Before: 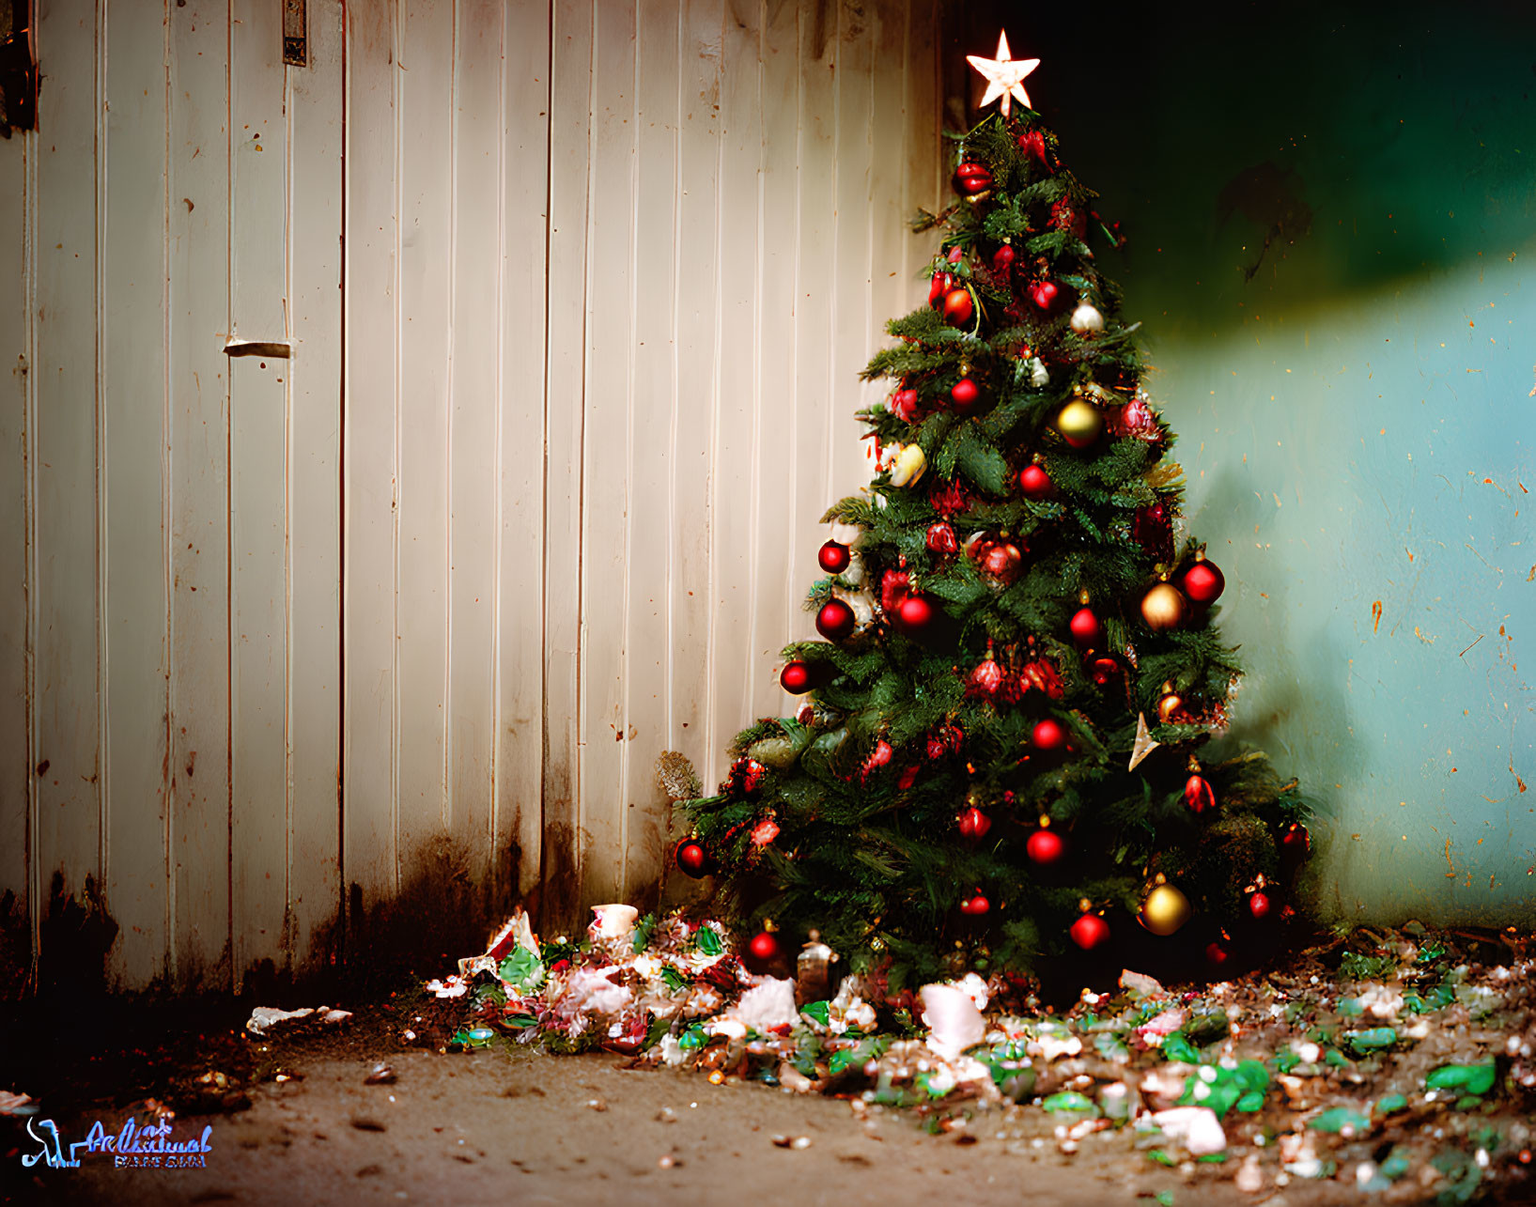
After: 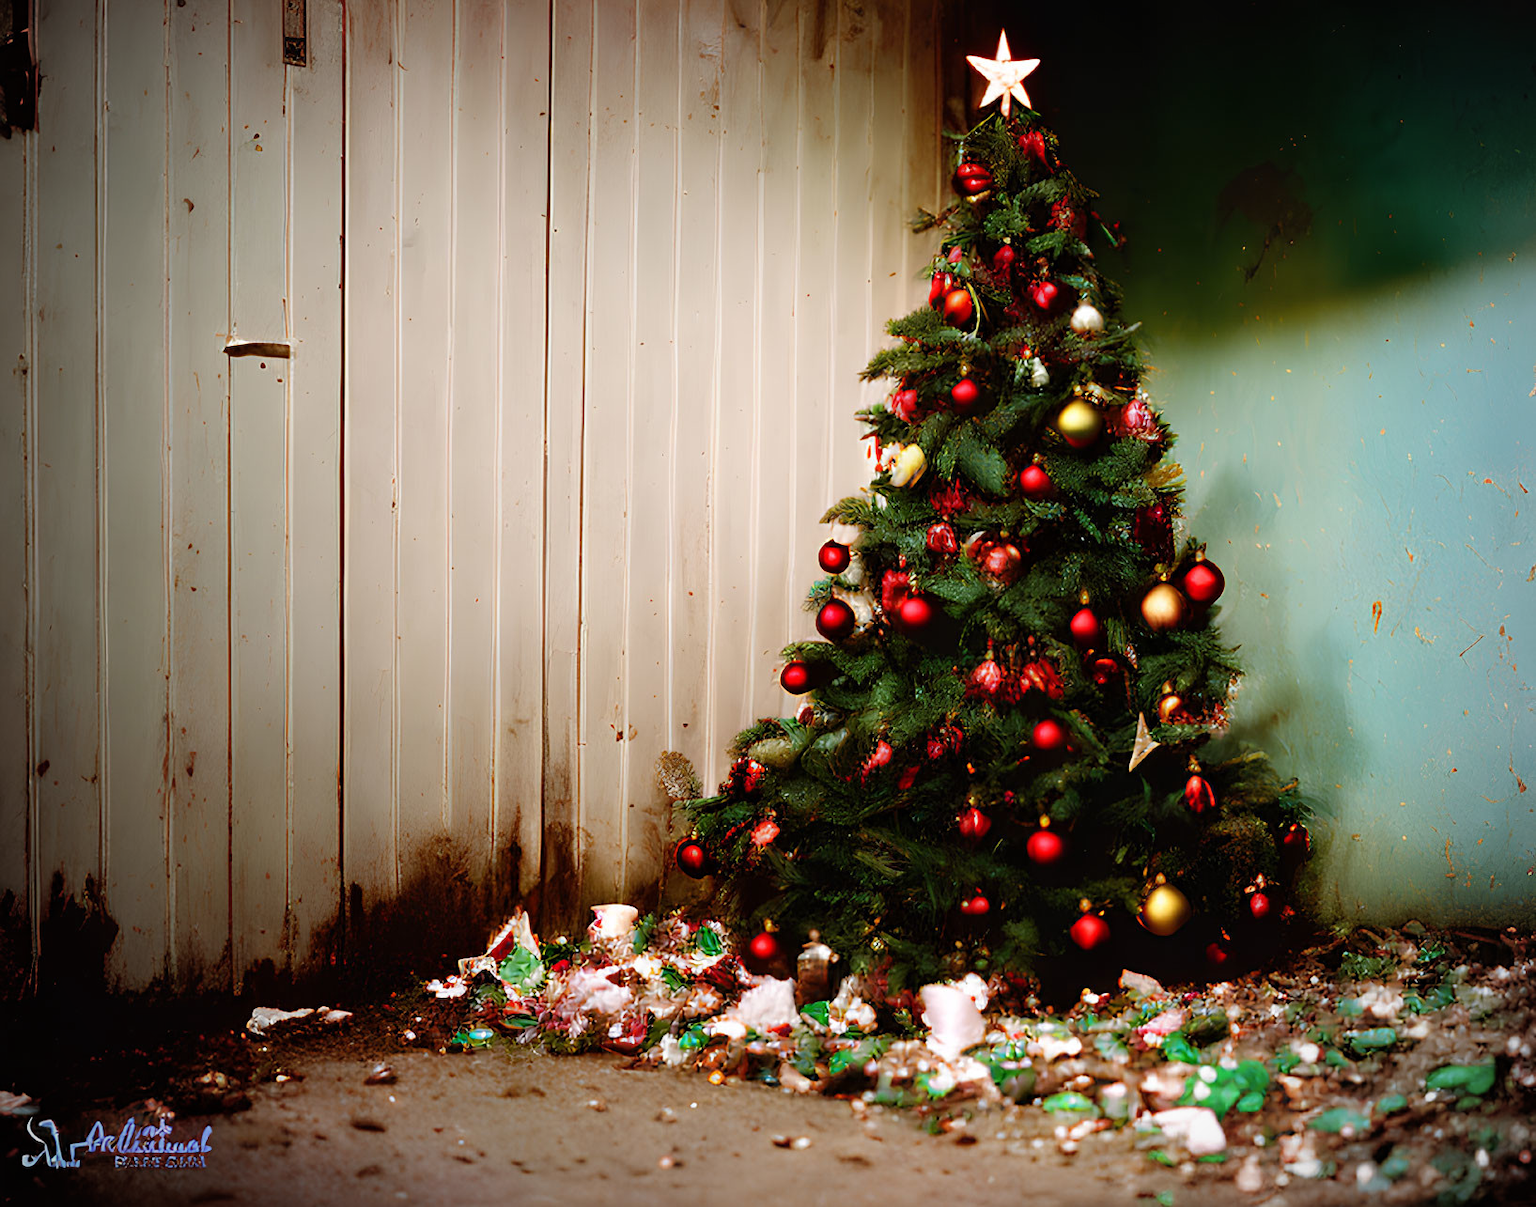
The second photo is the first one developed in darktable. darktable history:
vignetting: fall-off radius 61.04%, brightness -0.575
